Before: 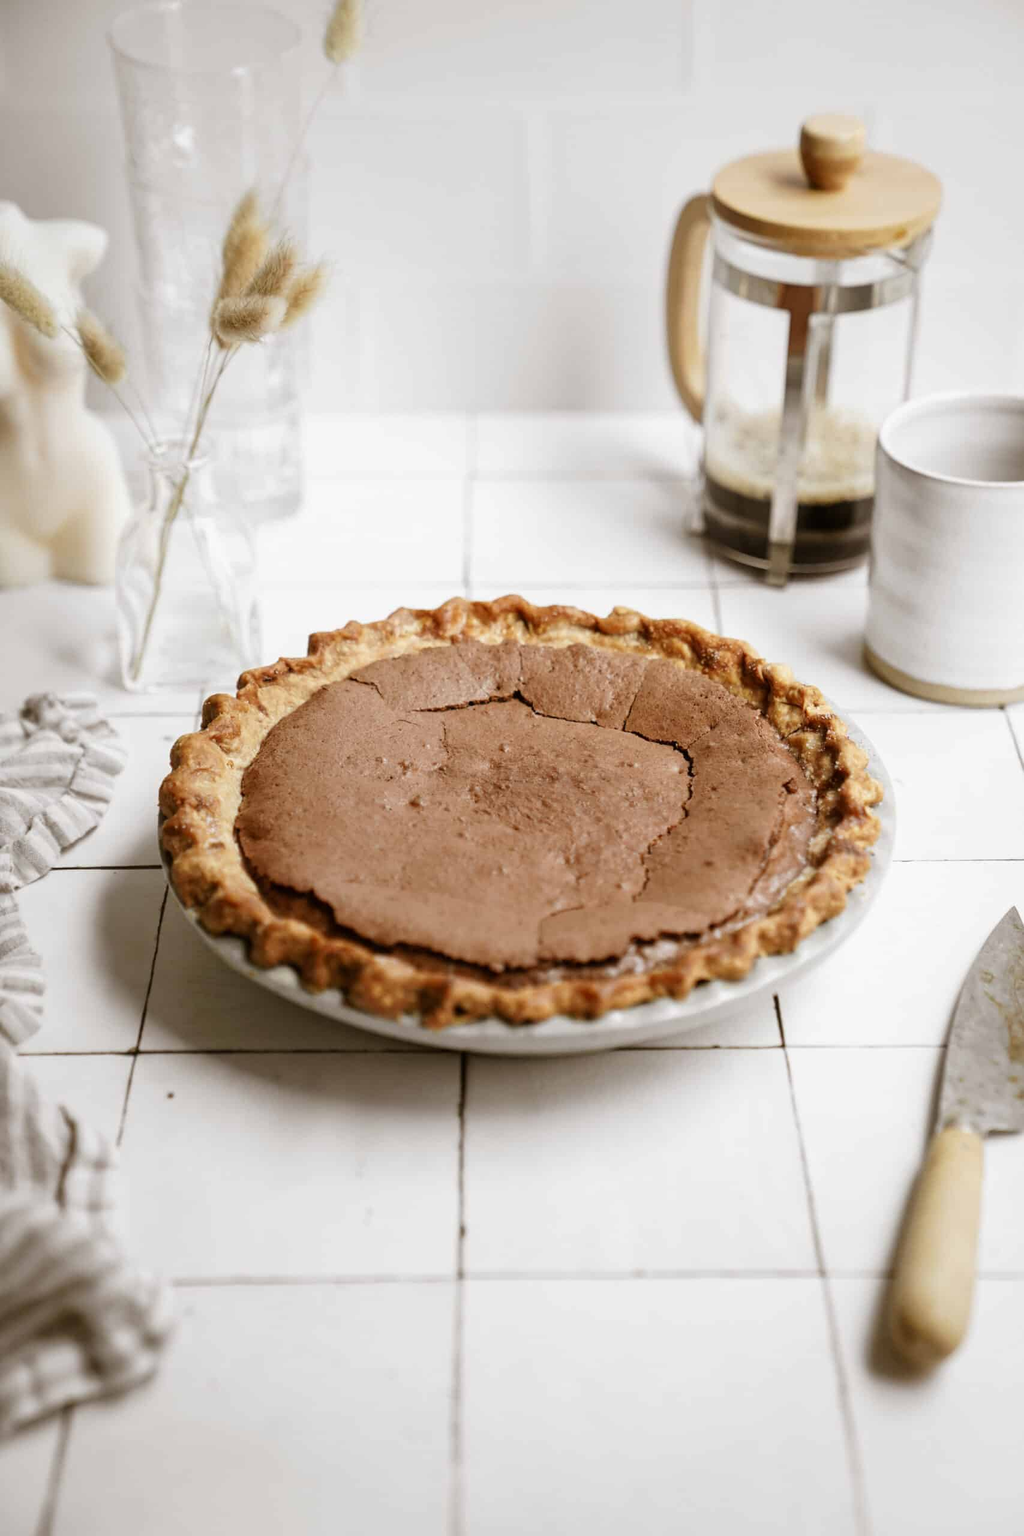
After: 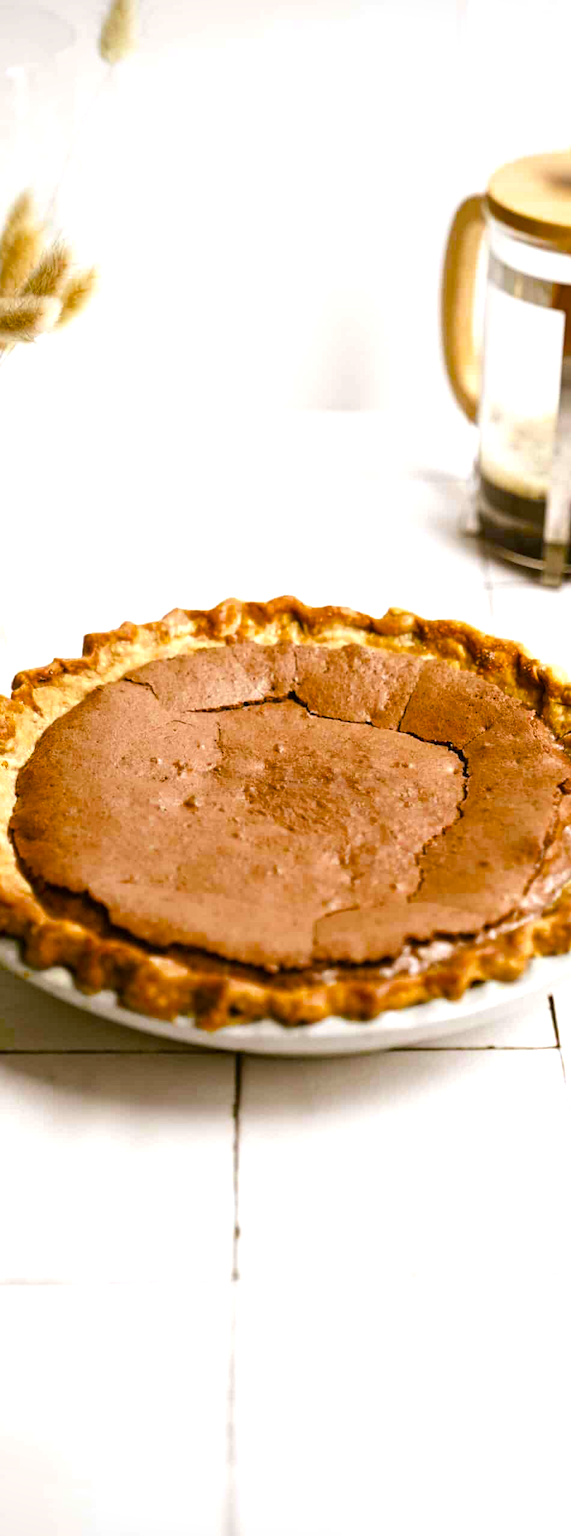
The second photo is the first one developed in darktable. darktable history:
exposure: exposure 0.725 EV, compensate highlight preservation false
crop: left 22.031%, right 22.143%, bottom 0.005%
vignetting: fall-off start 97.39%, fall-off radius 78.3%, width/height ratio 1.118
color balance rgb: shadows lift › chroma 2.015%, shadows lift › hue 216.93°, linear chroma grading › global chroma 15.513%, perceptual saturation grading › global saturation 25.689%, saturation formula JzAzBz (2021)
